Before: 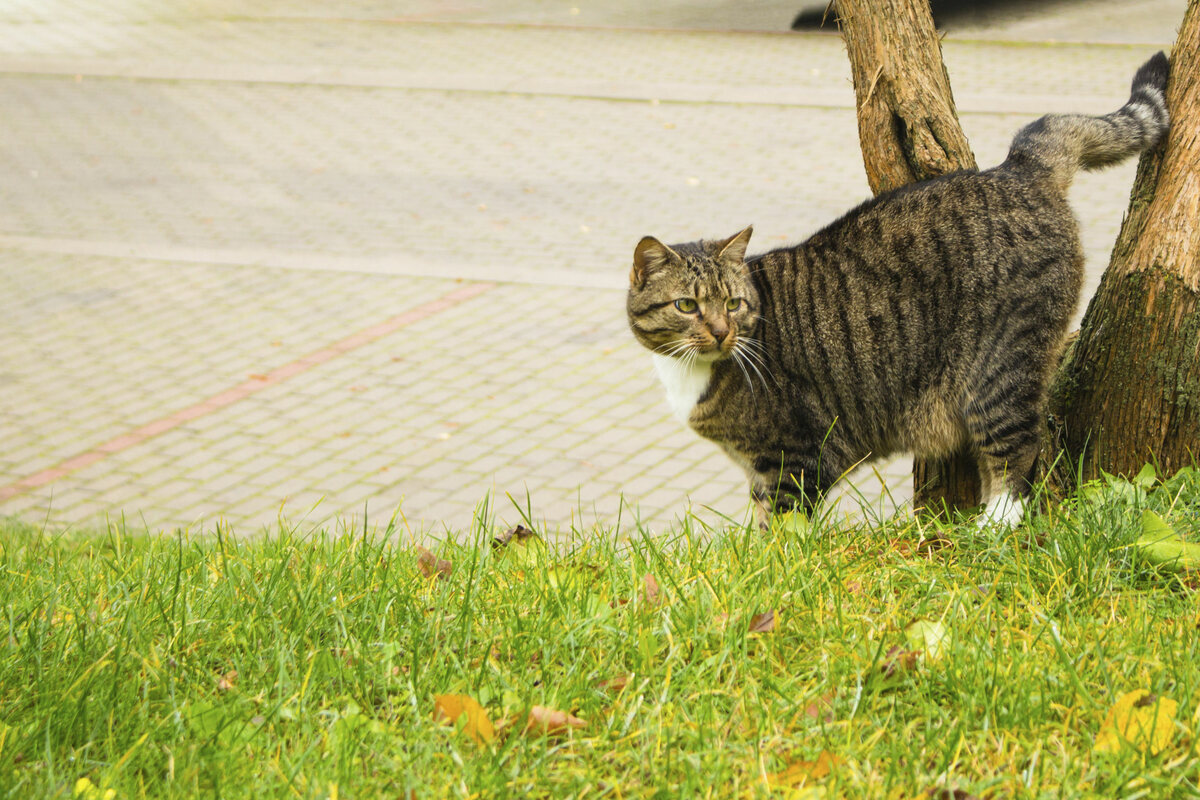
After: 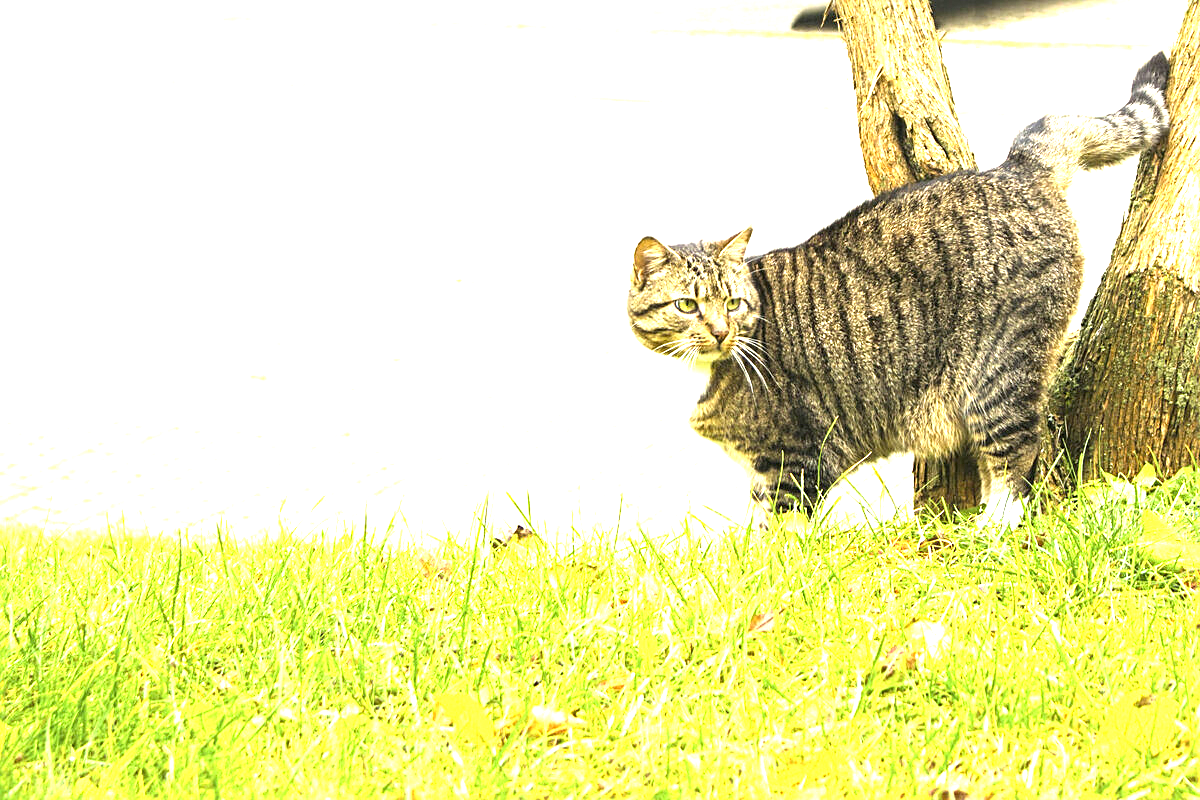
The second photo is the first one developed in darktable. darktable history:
sharpen: on, module defaults
exposure: black level correction 0.001, exposure 2 EV, compensate highlight preservation false
